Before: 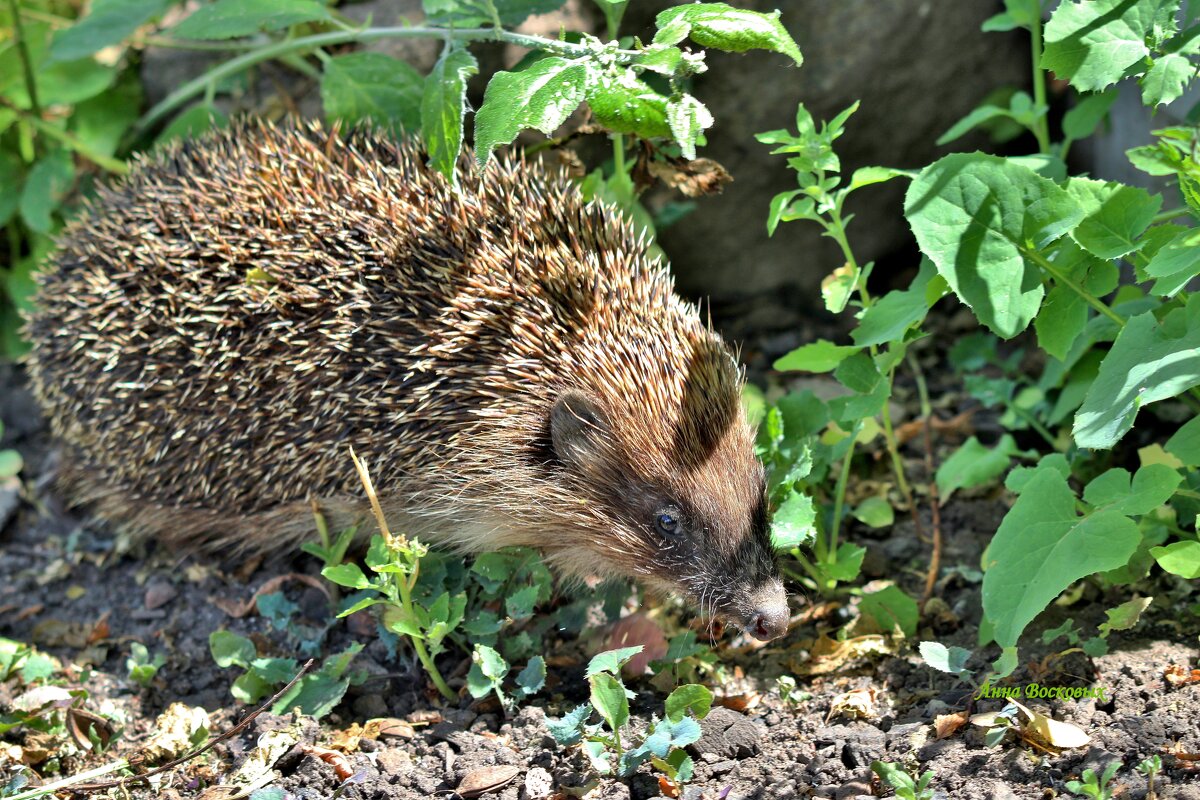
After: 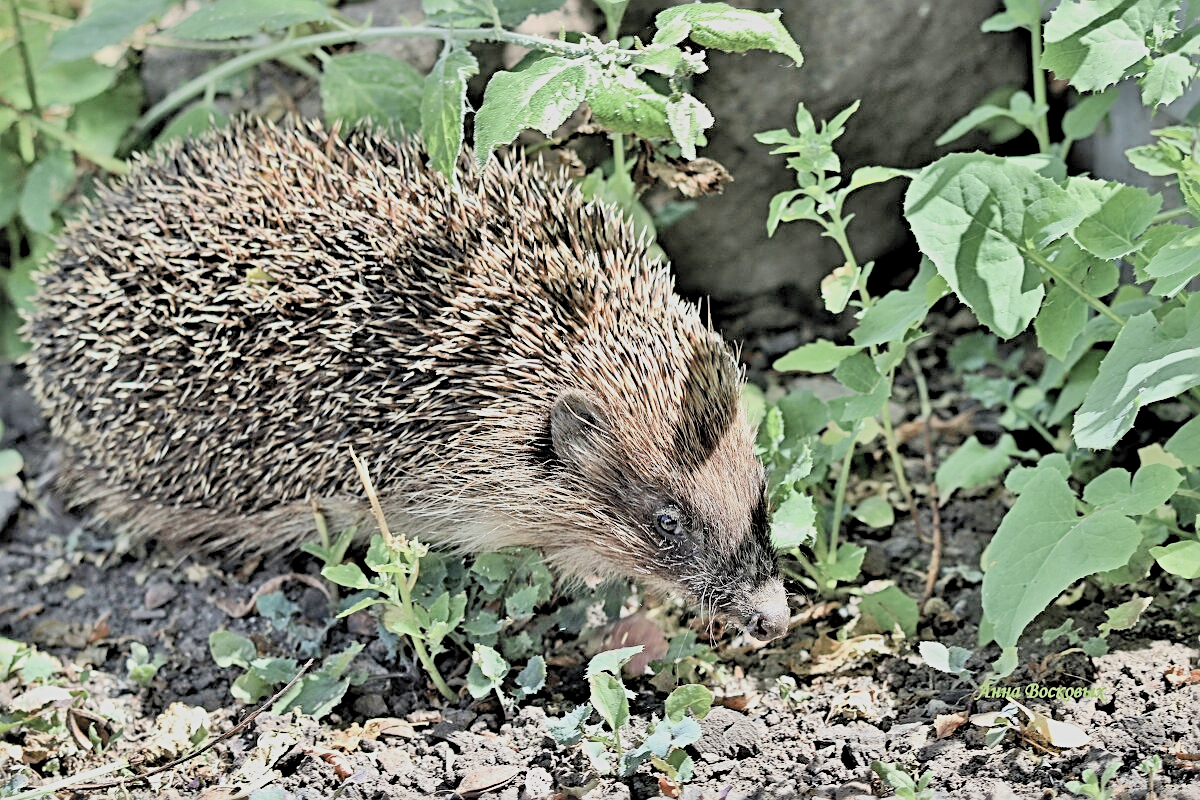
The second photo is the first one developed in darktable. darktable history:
exposure: exposure -0.491 EV, compensate exposure bias true, compensate highlight preservation false
filmic rgb: black relative exposure -8.01 EV, white relative exposure 8.03 EV, target black luminance 0%, hardness 2.47, latitude 76.29%, contrast 0.561, shadows ↔ highlights balance 0.002%
contrast brightness saturation: contrast 0.429, brightness 0.561, saturation -0.184
sharpen: radius 2.973, amount 0.775
